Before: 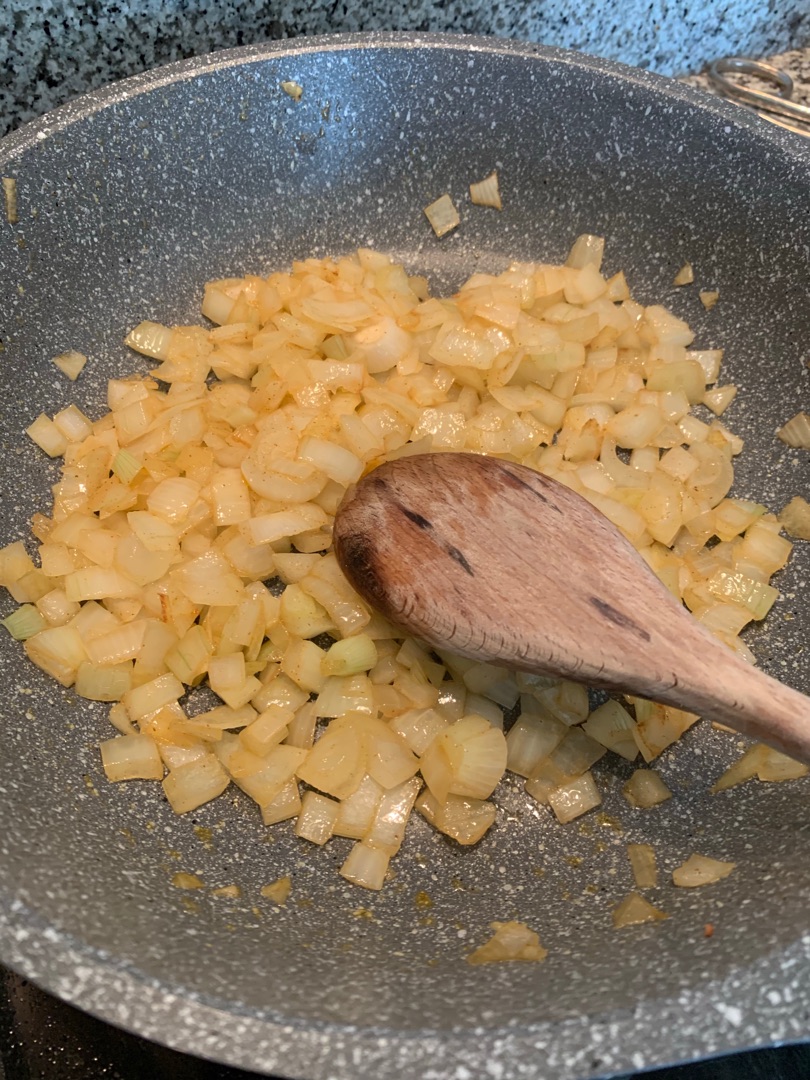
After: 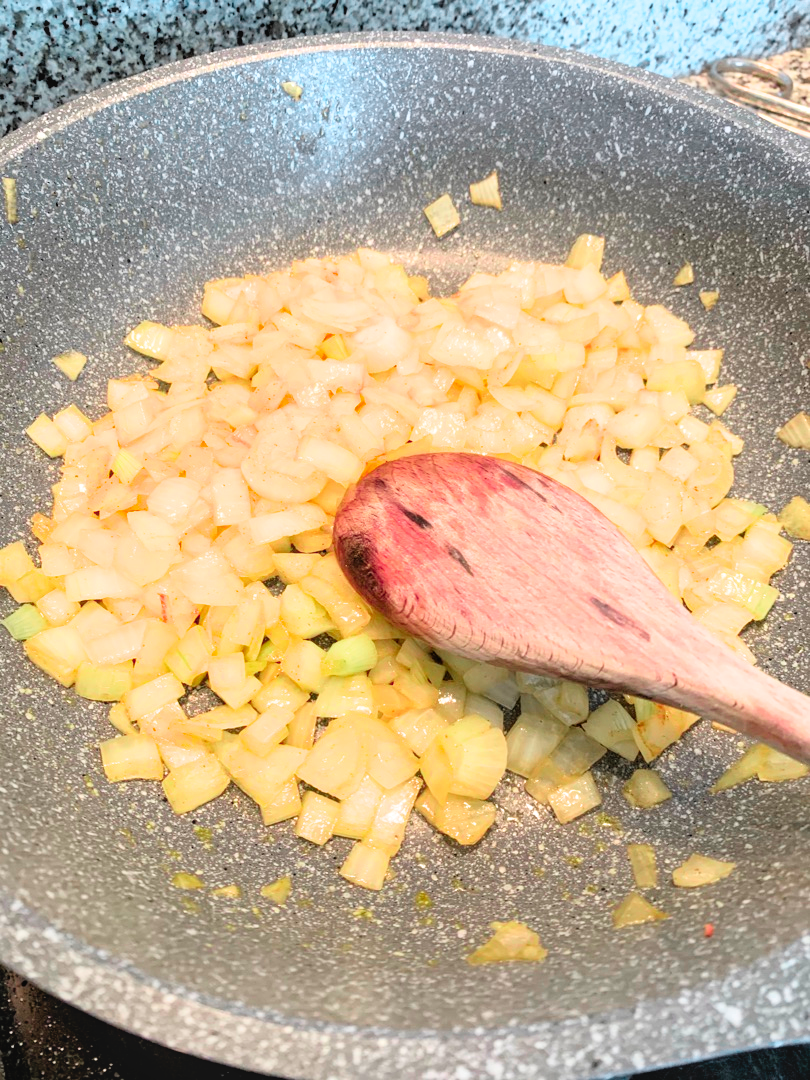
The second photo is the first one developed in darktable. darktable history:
exposure: exposure 1.477 EV, compensate highlight preservation false
color zones: curves: ch0 [(0, 0.533) (0.126, 0.533) (0.234, 0.533) (0.368, 0.357) (0.5, 0.5) (0.625, 0.5) (0.74, 0.637) (0.875, 0.5)]; ch1 [(0.004, 0.708) (0.129, 0.662) (0.25, 0.5) (0.375, 0.331) (0.496, 0.396) (0.625, 0.649) (0.739, 0.26) (0.875, 0.5) (1, 0.478)]; ch2 [(0, 0.409) (0.132, 0.403) (0.236, 0.558) (0.379, 0.448) (0.5, 0.5) (0.625, 0.5) (0.691, 0.39) (0.875, 0.5)]
filmic rgb: black relative exposure -7.55 EV, white relative exposure 4.64 EV, threshold 3.02 EV, target black luminance 0%, hardness 3.48, latitude 50.4%, contrast 1.029, highlights saturation mix 8.83%, shadows ↔ highlights balance -0.153%, color science v6 (2022), enable highlight reconstruction true
local contrast: detail 109%
